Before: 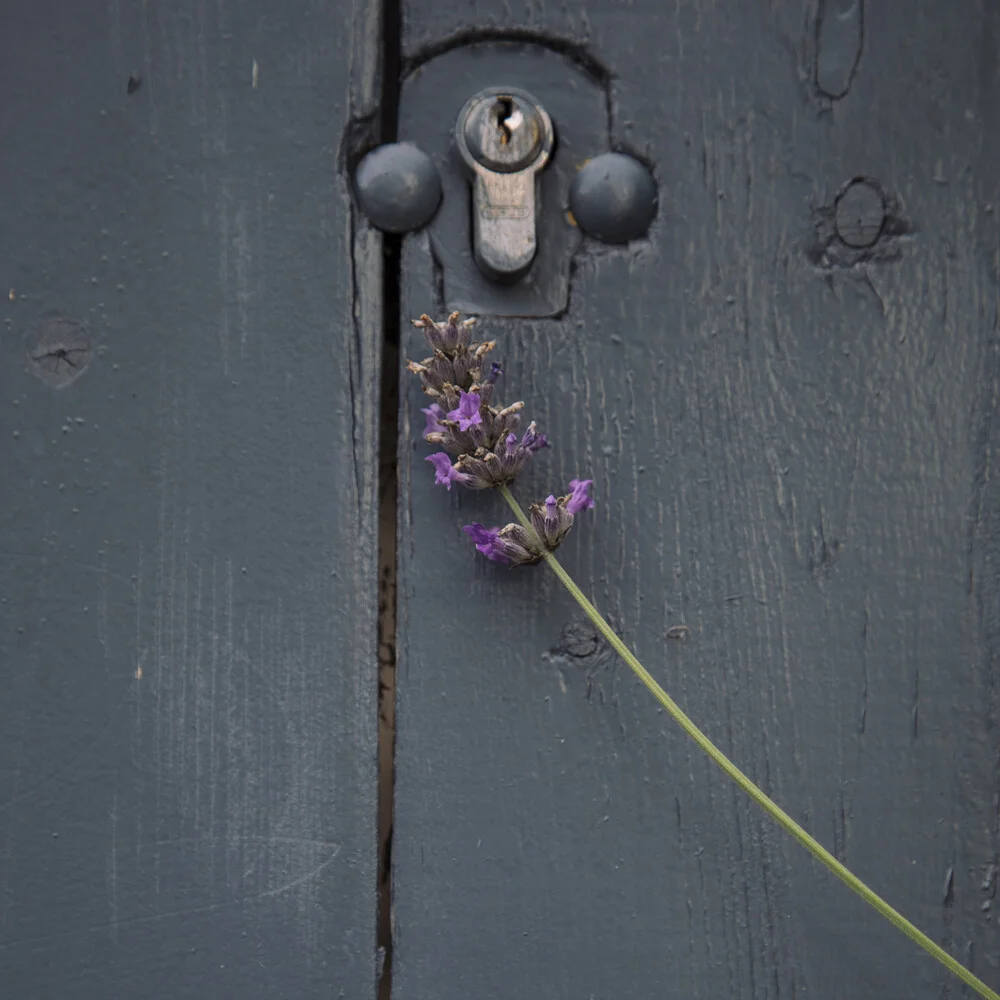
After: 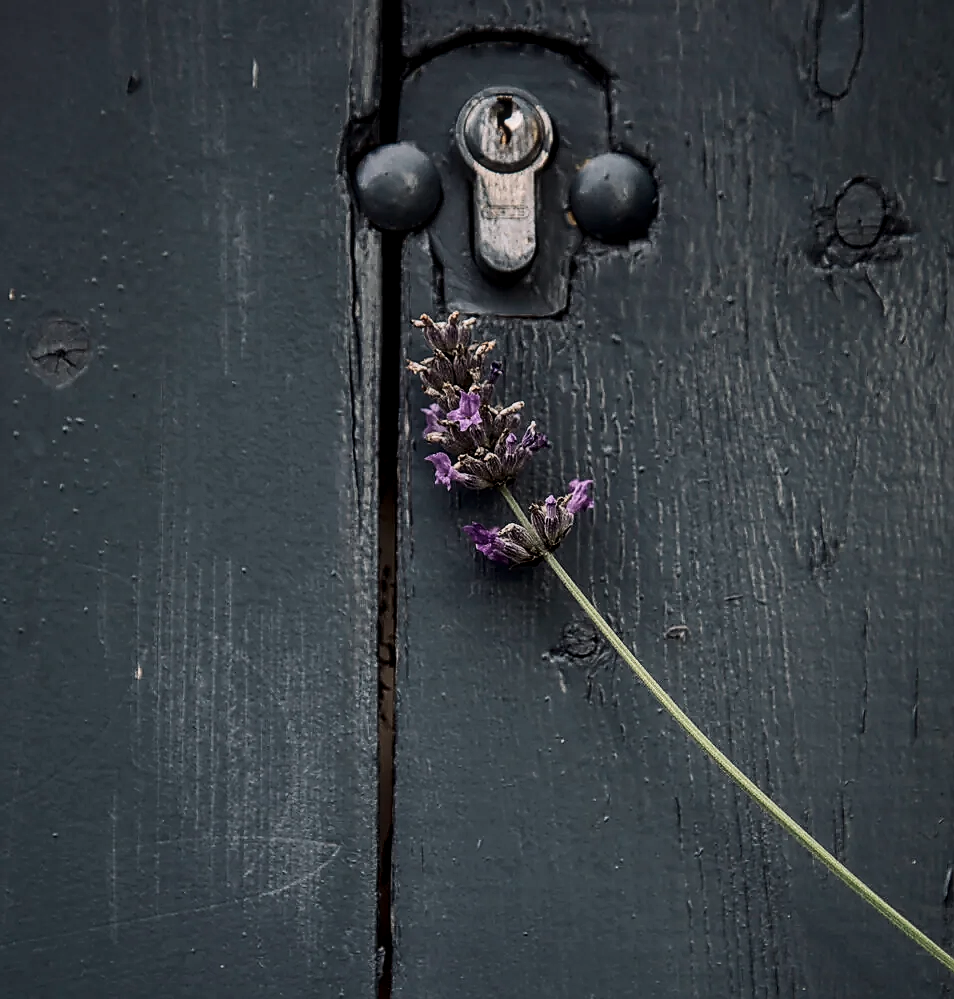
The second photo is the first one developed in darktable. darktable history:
tone curve: curves: ch0 [(0, 0) (0.087, 0.054) (0.281, 0.245) (0.532, 0.514) (0.835, 0.818) (0.994, 0.955)]; ch1 [(0, 0) (0.27, 0.195) (0.406, 0.435) (0.452, 0.474) (0.495, 0.5) (0.514, 0.508) (0.537, 0.556) (0.654, 0.689) (1, 1)]; ch2 [(0, 0) (0.269, 0.299) (0.459, 0.441) (0.498, 0.499) (0.523, 0.52) (0.551, 0.549) (0.633, 0.625) (0.659, 0.681) (0.718, 0.764) (1, 1)], preserve colors none
sharpen: radius 1.422, amount 1.238, threshold 0.706
crop: right 4.513%, bottom 0.028%
local contrast: on, module defaults
contrast brightness saturation: contrast 0.251, saturation -0.312
